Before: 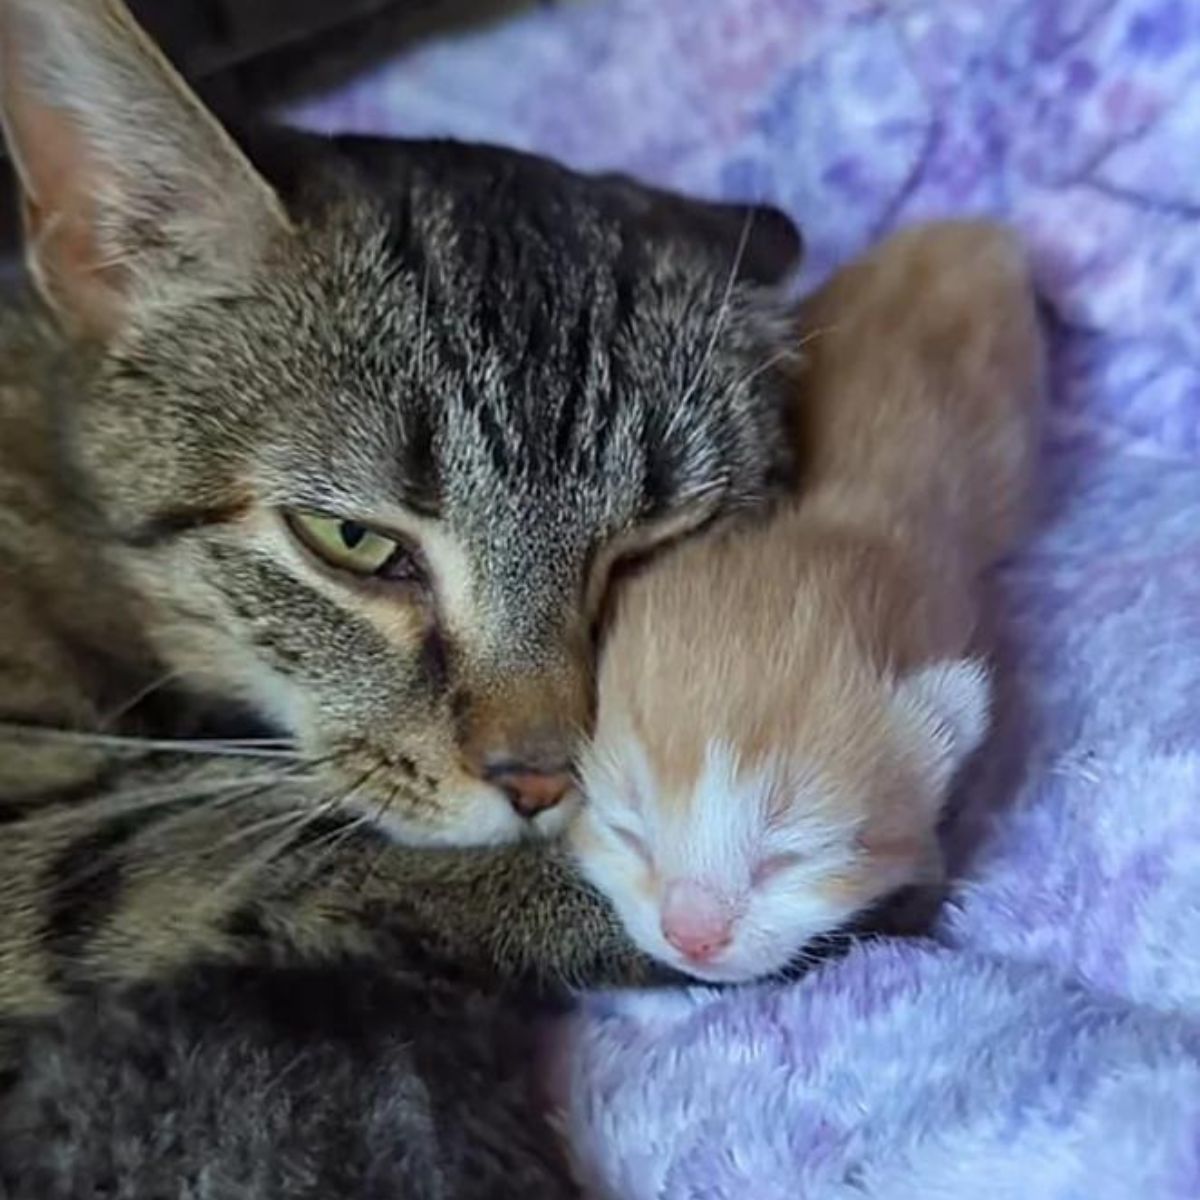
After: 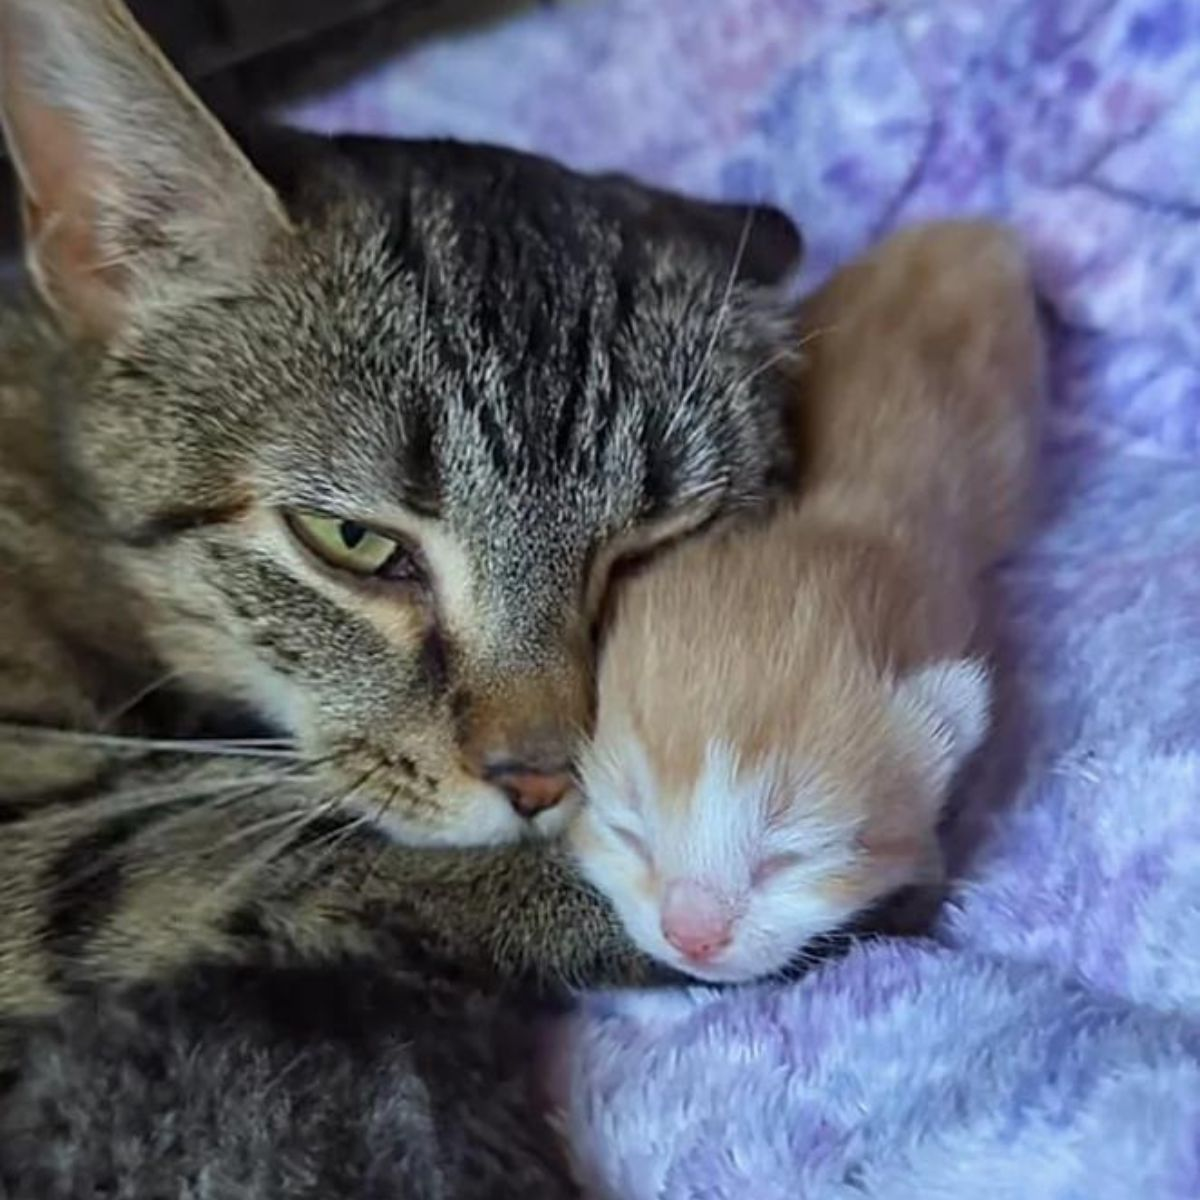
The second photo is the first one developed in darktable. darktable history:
shadows and highlights: shadows 25.42, highlights -48.17, soften with gaussian
